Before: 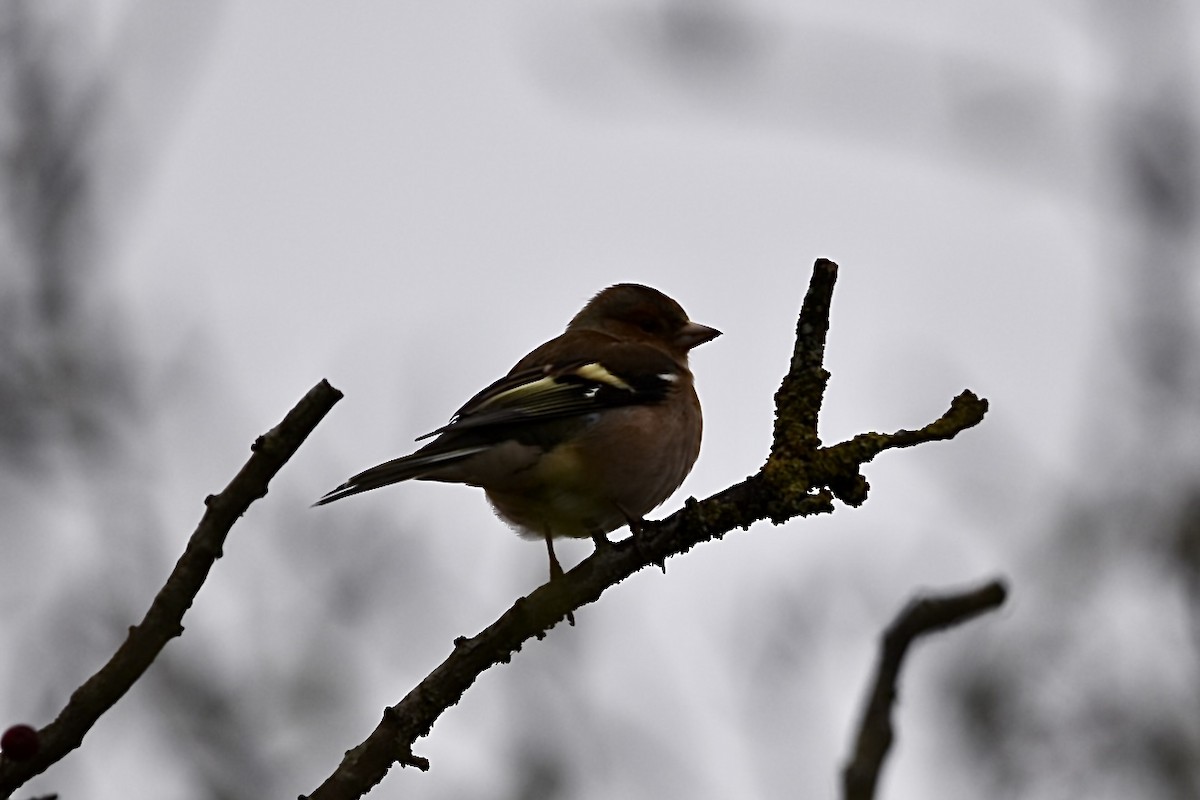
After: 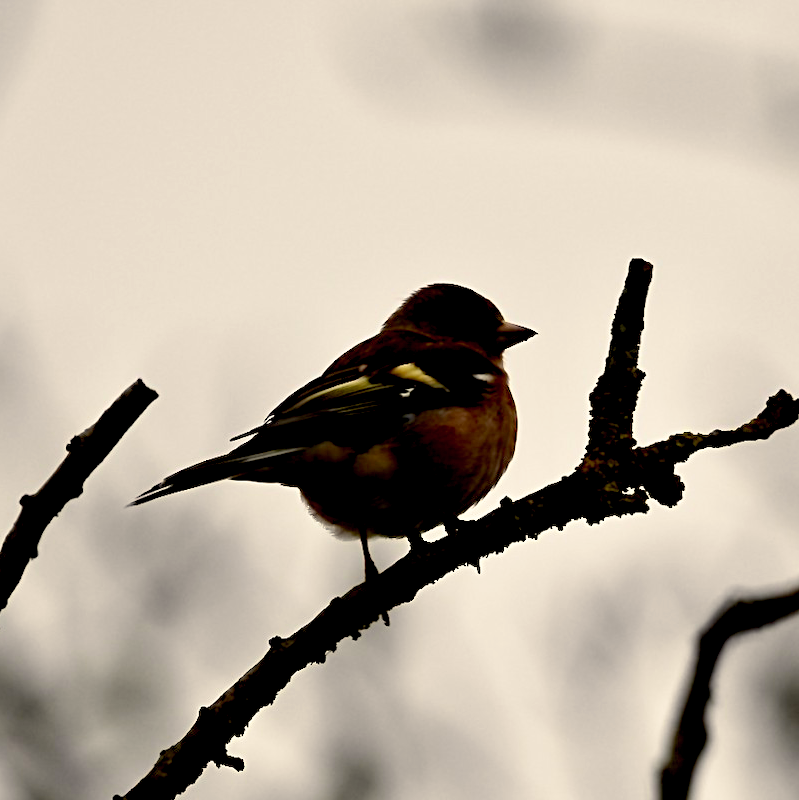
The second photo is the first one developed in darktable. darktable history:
contrast brightness saturation: contrast 0.07, brightness 0.08, saturation 0.18
base curve: curves: ch0 [(0.017, 0) (0.425, 0.441) (0.844, 0.933) (1, 1)], preserve colors none
white balance: red 1.029, blue 0.92
crop: left 15.419%, right 17.914%
